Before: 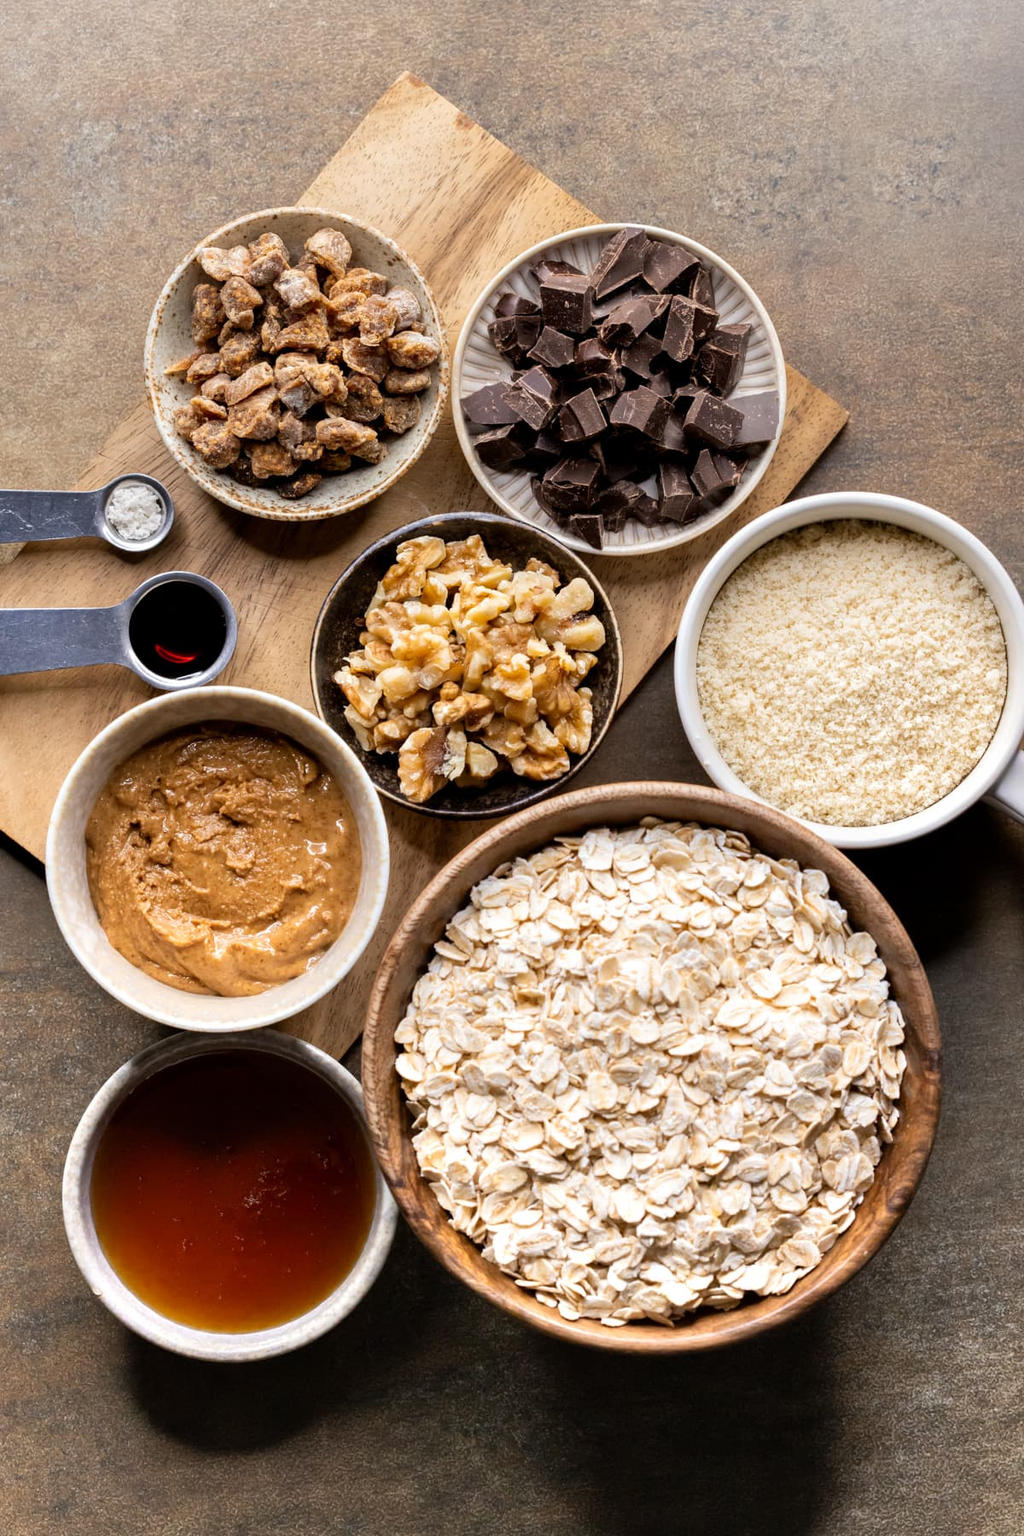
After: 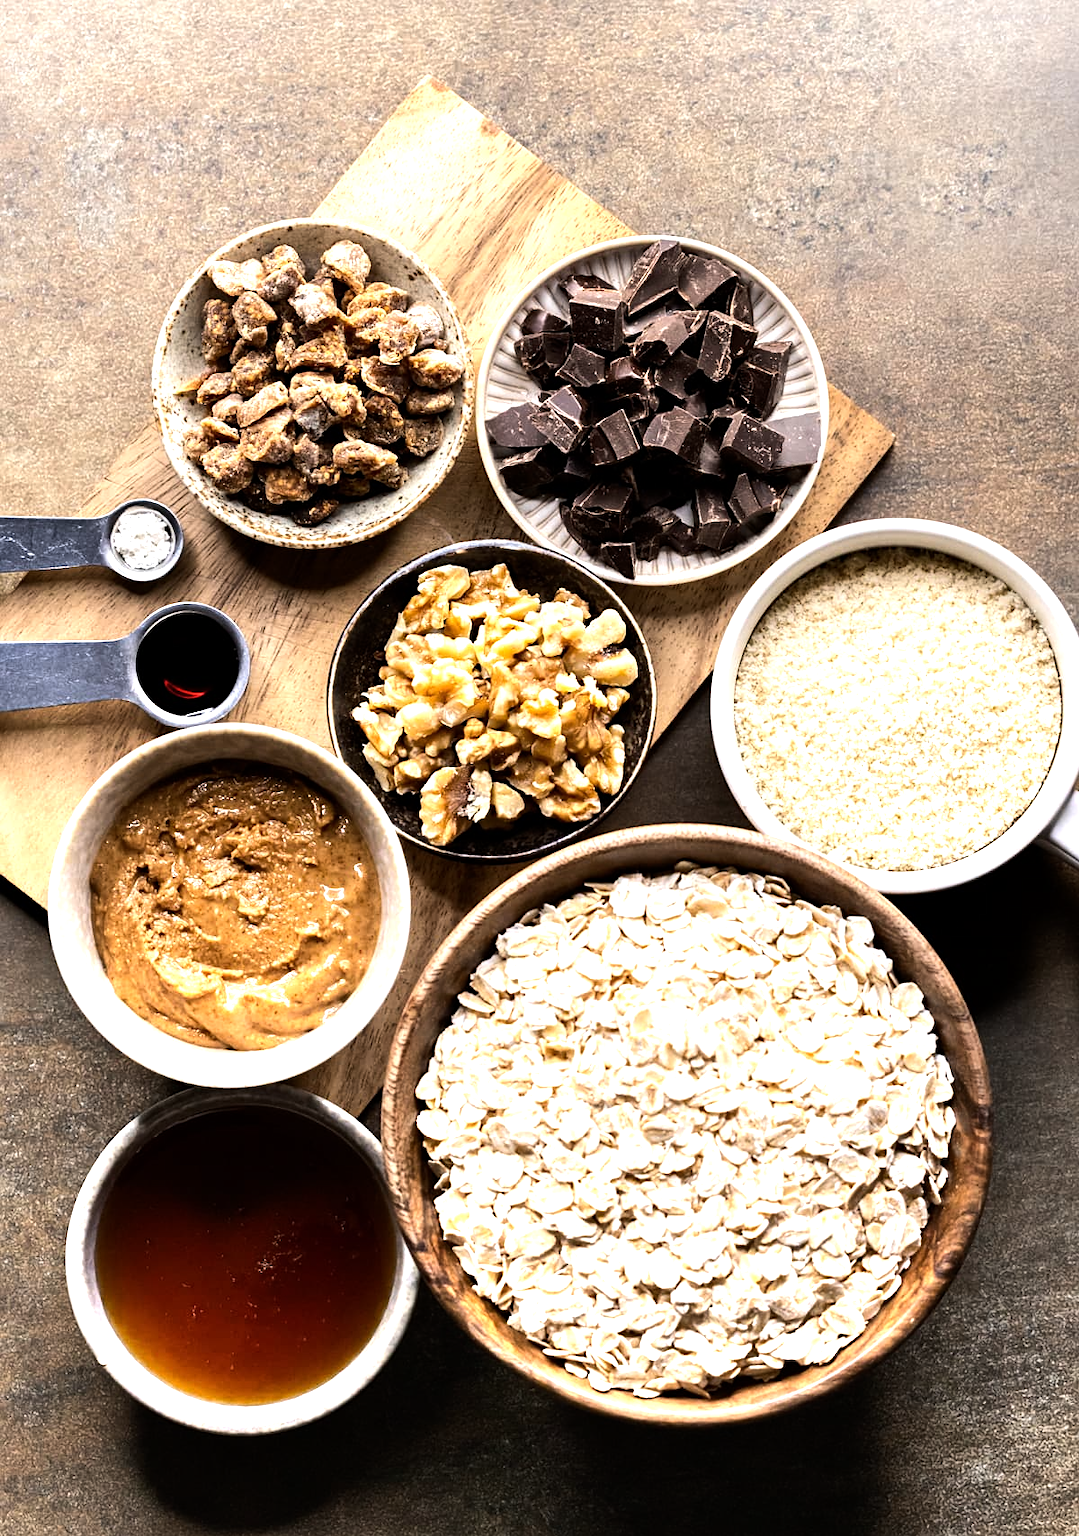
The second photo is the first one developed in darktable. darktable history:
crop and rotate: top 0%, bottom 5.097%
tone equalizer: -8 EV -1.08 EV, -7 EV -1.01 EV, -6 EV -0.867 EV, -5 EV -0.578 EV, -3 EV 0.578 EV, -2 EV 0.867 EV, -1 EV 1.01 EV, +0 EV 1.08 EV, edges refinement/feathering 500, mask exposure compensation -1.57 EV, preserve details no
sharpen: amount 0.2
